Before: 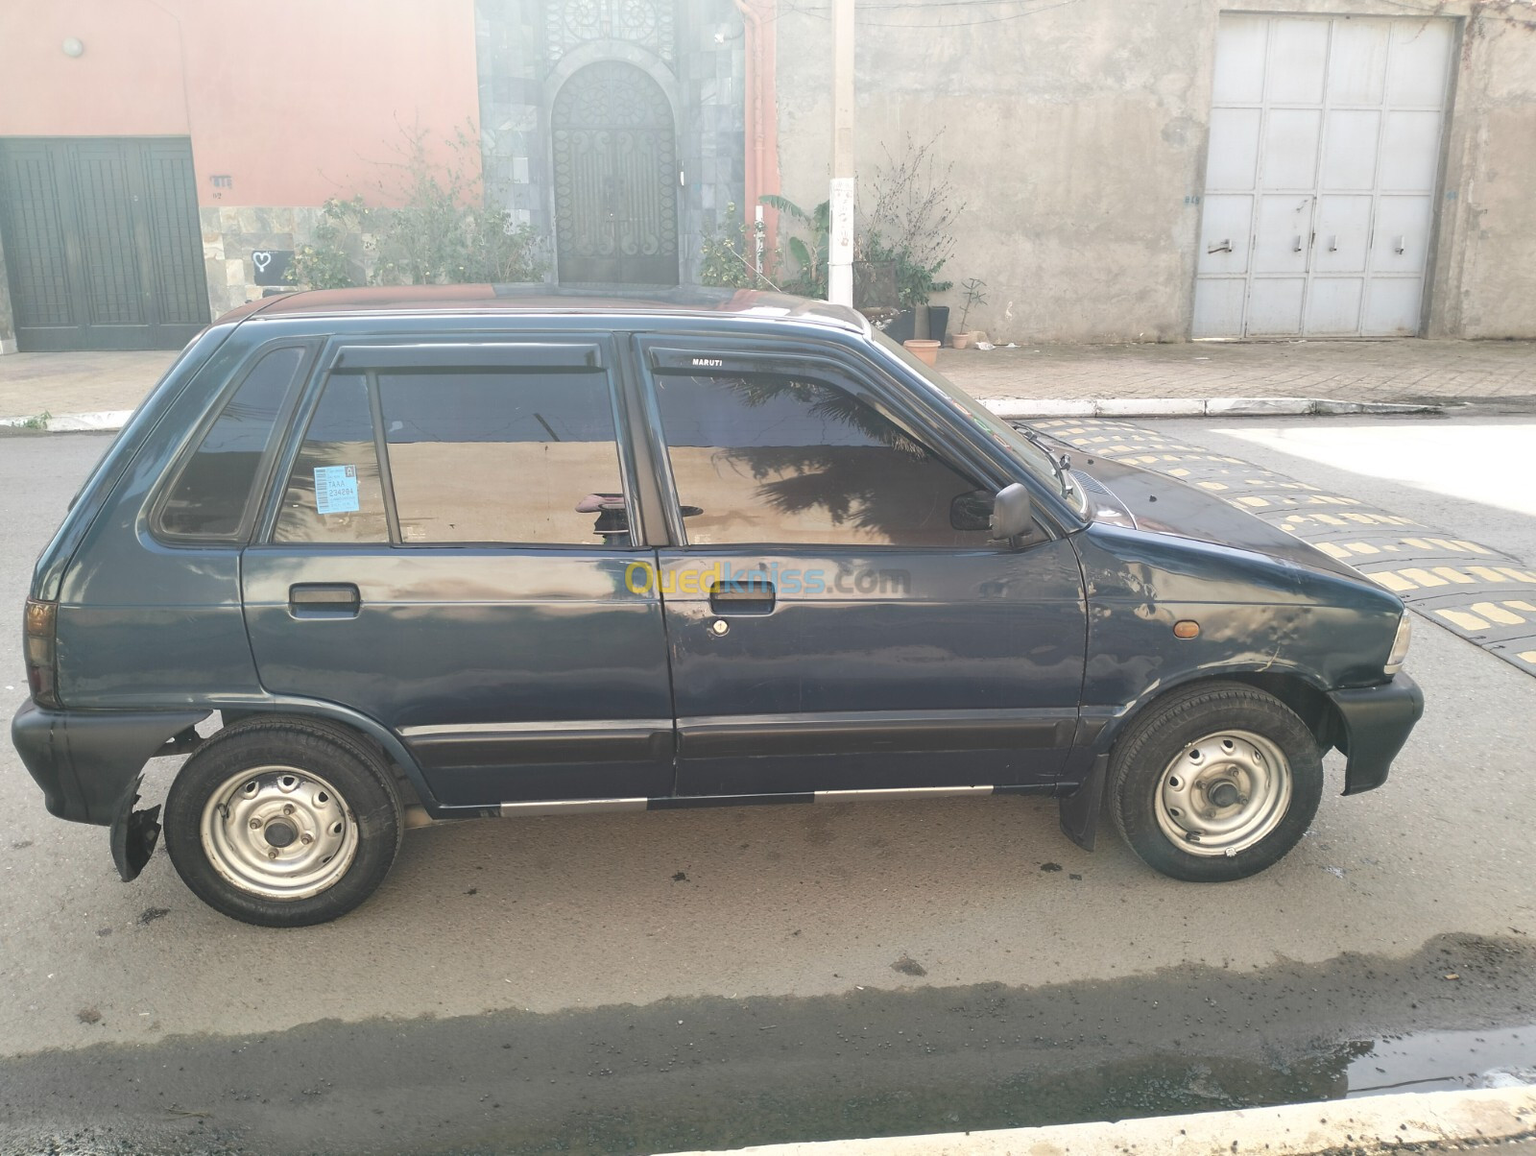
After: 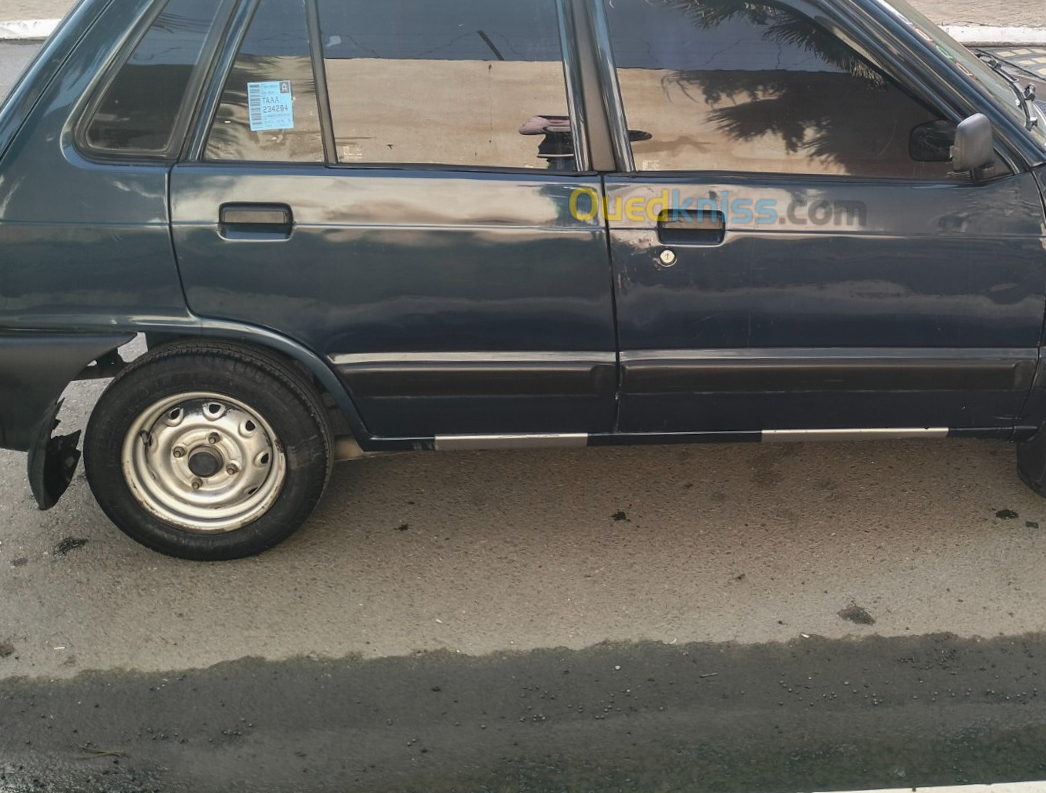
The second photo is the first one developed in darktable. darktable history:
exposure: exposure -0.149 EV, compensate highlight preservation false
shadows and highlights: shadows 29.22, highlights -28.86, low approximation 0.01, soften with gaussian
crop and rotate: angle -1.15°, left 3.99%, top 32.386%, right 28.867%
local contrast: on, module defaults
contrast brightness saturation: contrast 0.069, brightness -0.134, saturation 0.059
